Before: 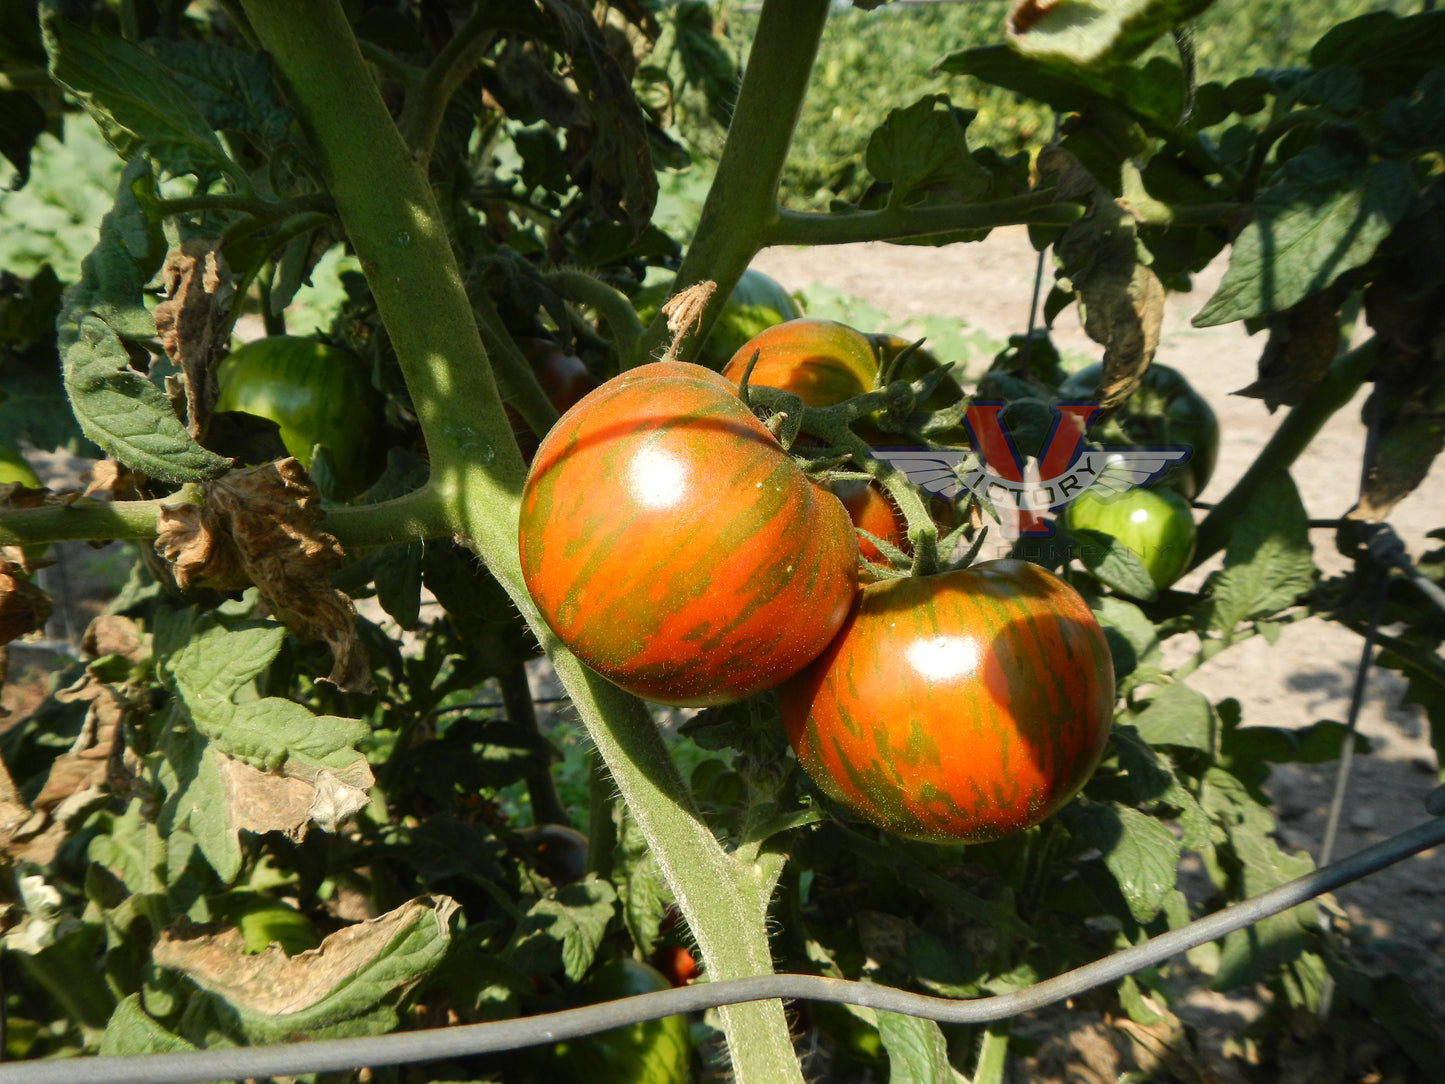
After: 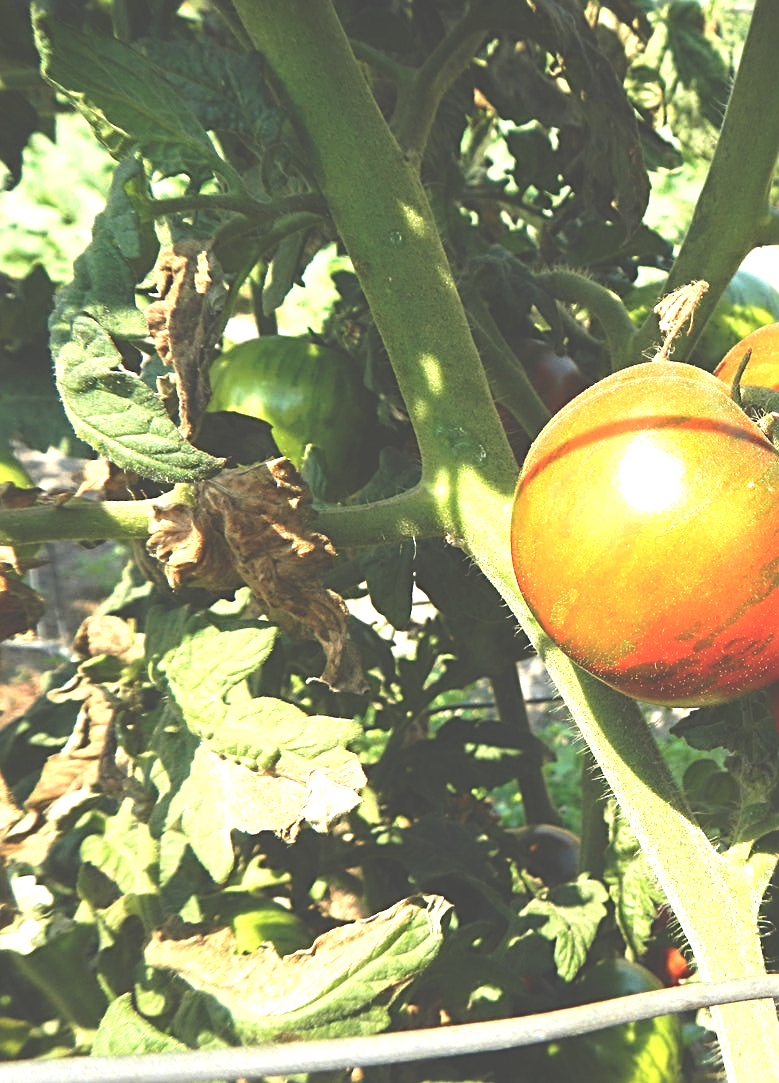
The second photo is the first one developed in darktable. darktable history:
sharpen: radius 2.786
exposure: black level correction -0.023, exposure 1.394 EV, compensate highlight preservation false
crop: left 0.613%, right 45.446%, bottom 0.09%
